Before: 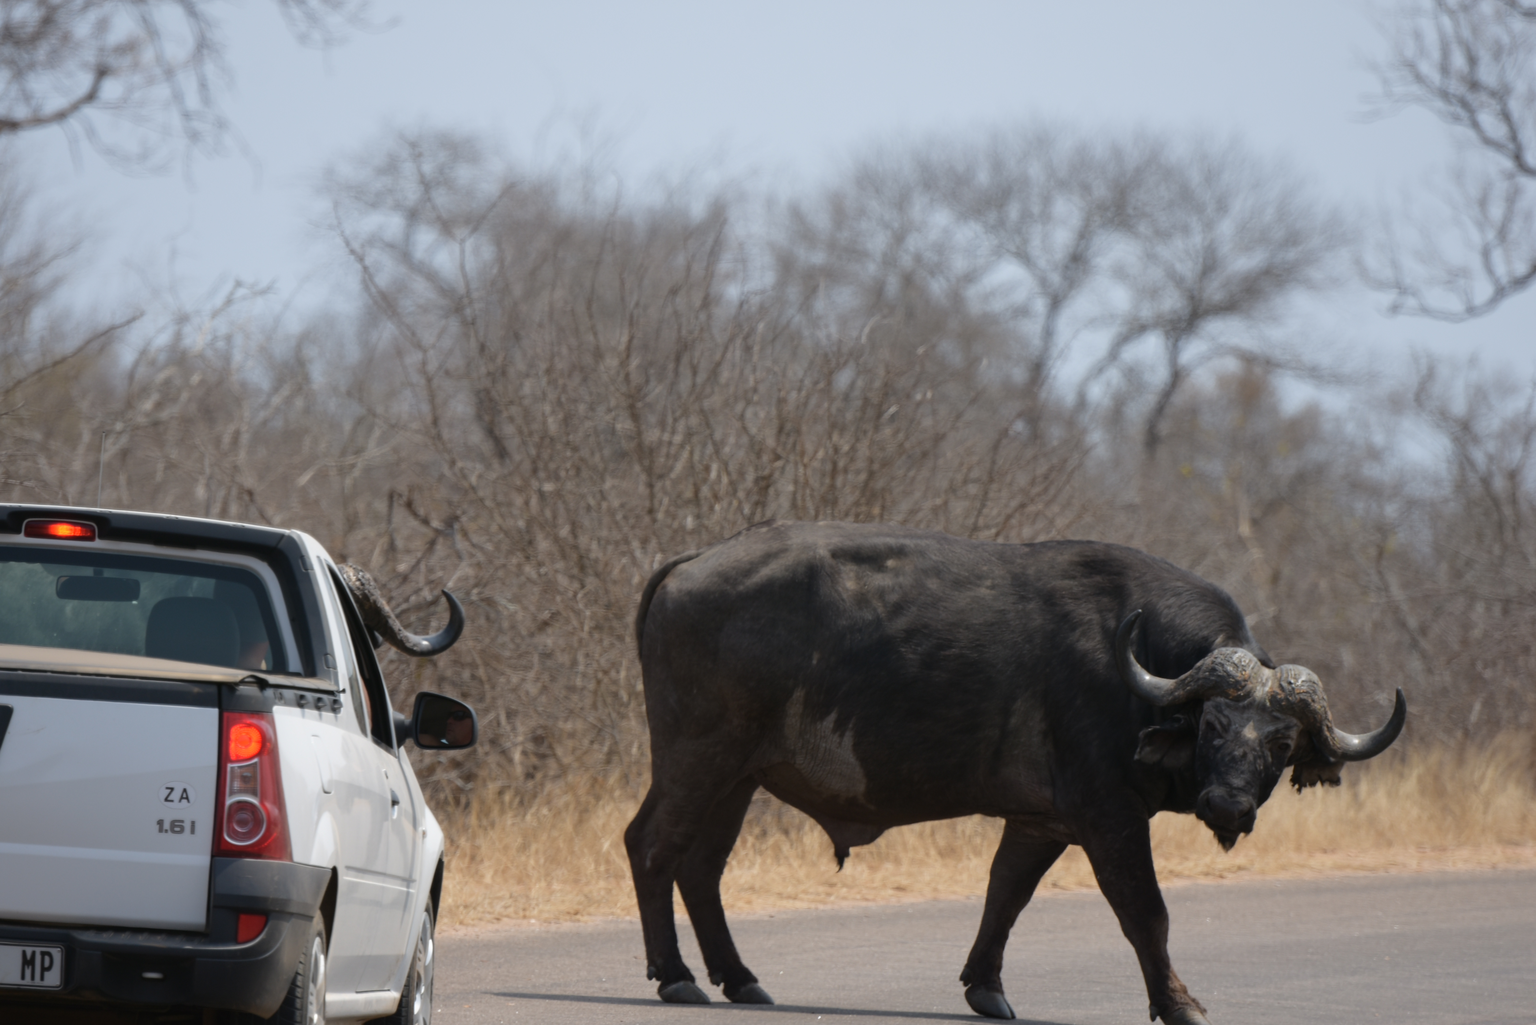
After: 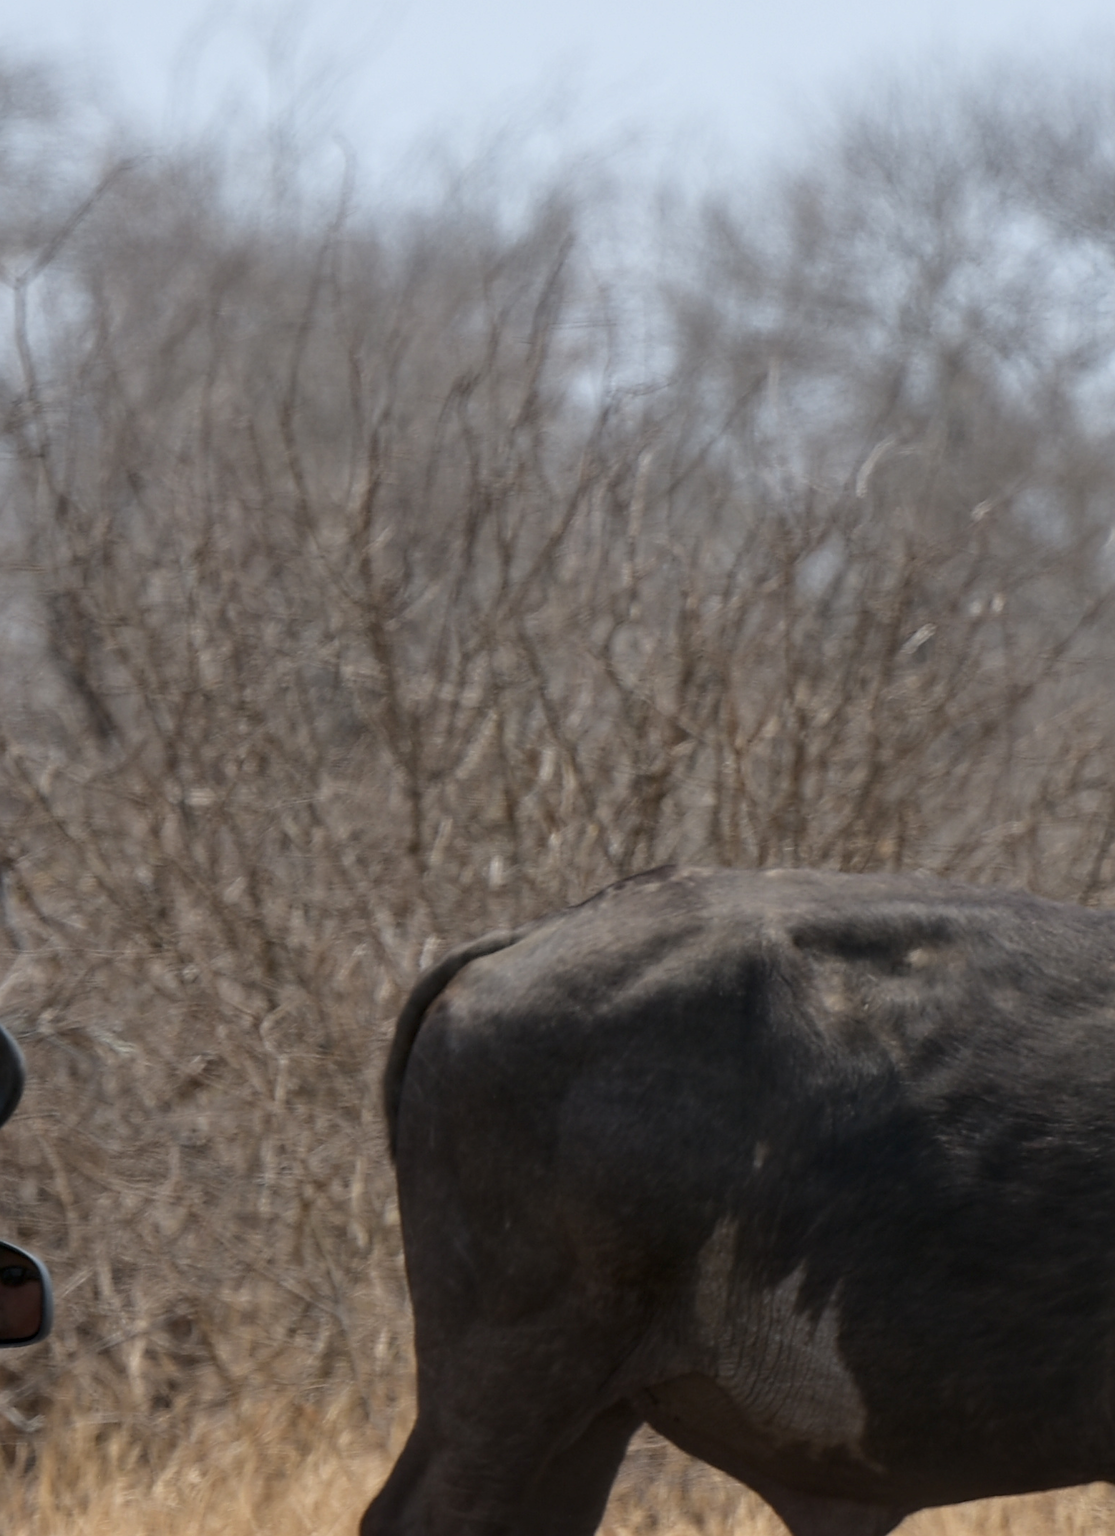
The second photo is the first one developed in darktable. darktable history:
sharpen: amount 0.534
contrast brightness saturation: contrast 0.029, brightness -0.033
local contrast: on, module defaults
exposure: exposure 0.203 EV, compensate highlight preservation false
crop and rotate: left 29.473%, top 10.377%, right 35.845%, bottom 18.042%
